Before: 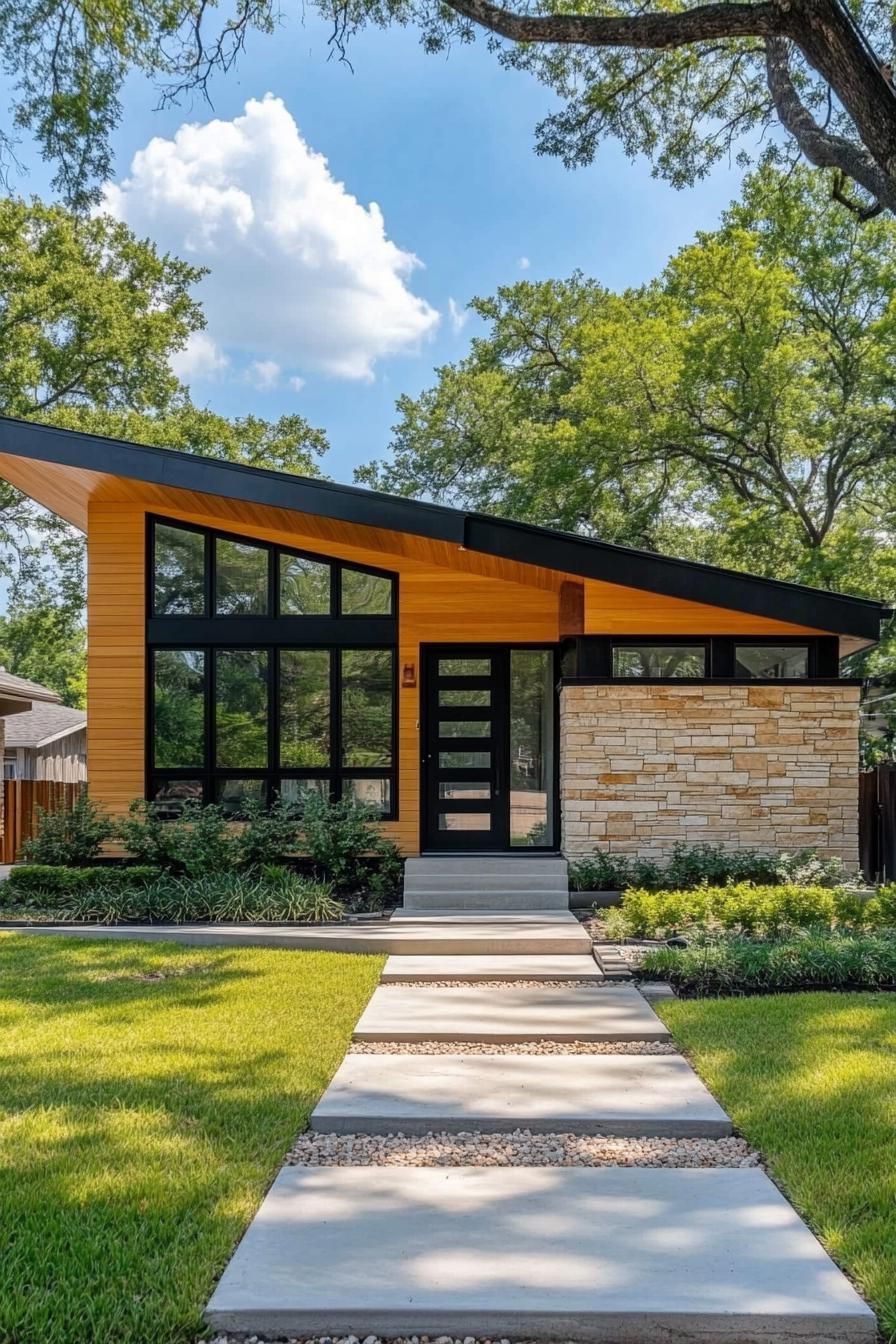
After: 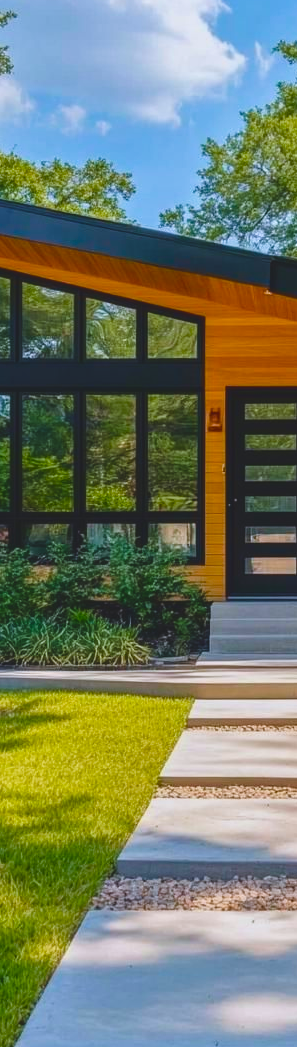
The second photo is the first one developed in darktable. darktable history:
crop and rotate: left 21.744%, top 19.071%, right 45.03%, bottom 2.974%
color balance rgb: highlights gain › luminance 16.815%, highlights gain › chroma 2.871%, highlights gain › hue 262.62°, global offset › luminance 1.47%, perceptual saturation grading › global saturation 14.177%, perceptual saturation grading › highlights -30.629%, perceptual saturation grading › shadows 50.956%, global vibrance 40.624%
velvia: on, module defaults
tone equalizer: -8 EV -0.001 EV, -7 EV 0.004 EV, -6 EV -0.014 EV, -5 EV 0.011 EV, -4 EV -0.026 EV, -3 EV 0.036 EV, -2 EV -0.074 EV, -1 EV -0.294 EV, +0 EV -0.57 EV
